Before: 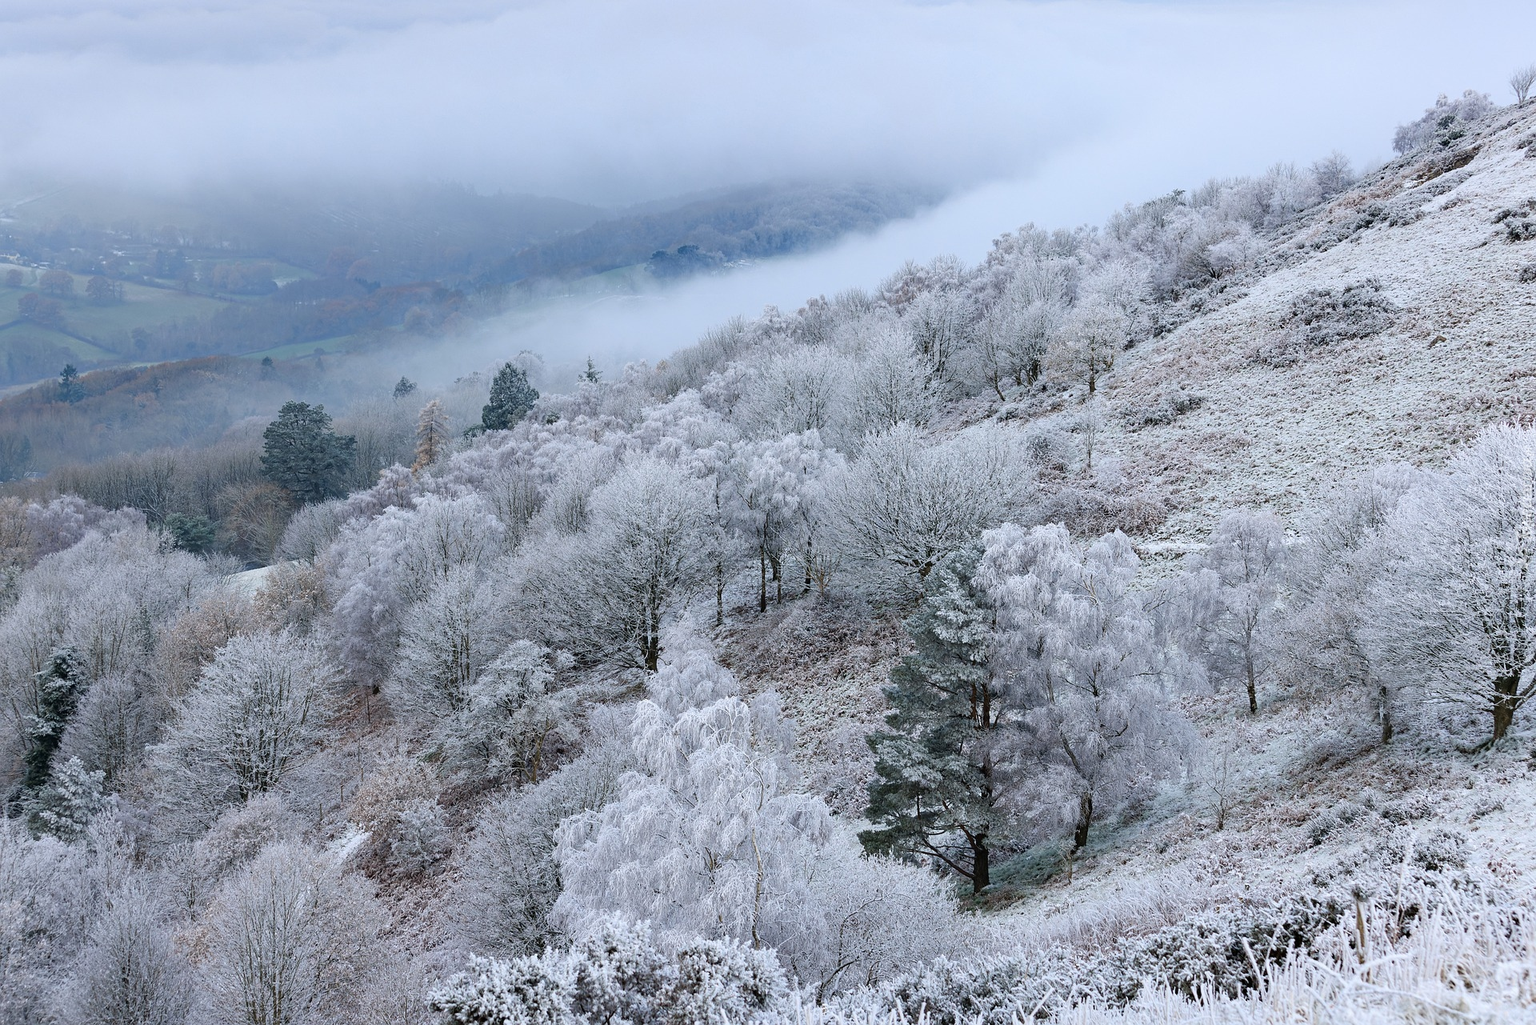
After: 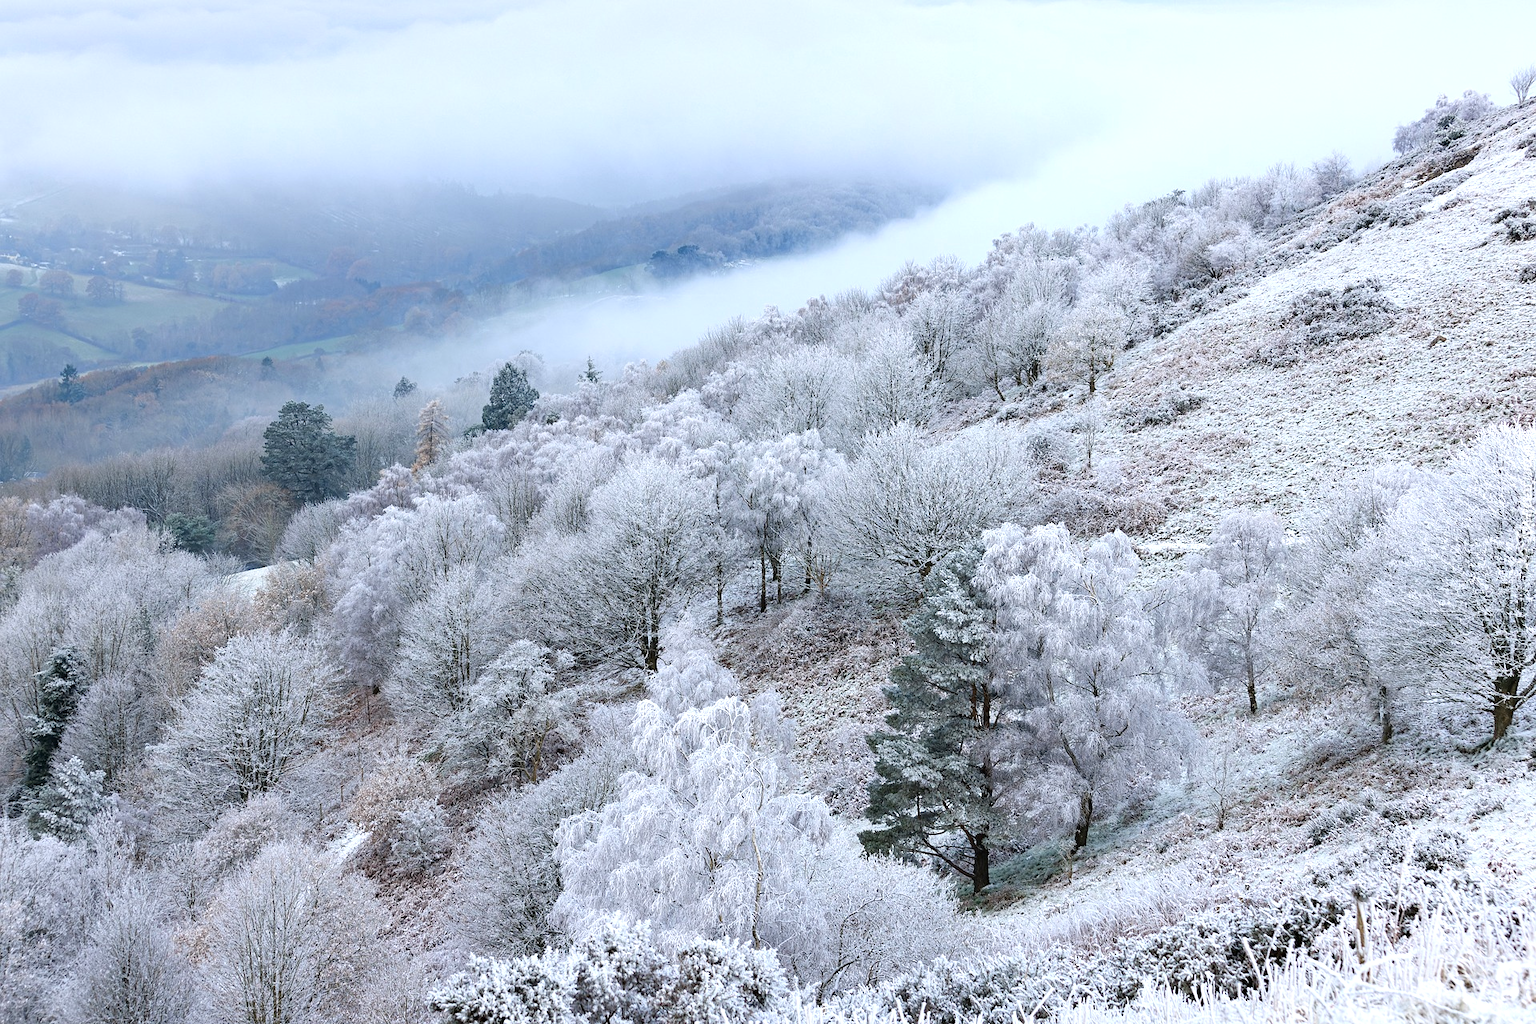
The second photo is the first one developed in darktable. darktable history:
exposure: exposure 0.495 EV, compensate highlight preservation false
